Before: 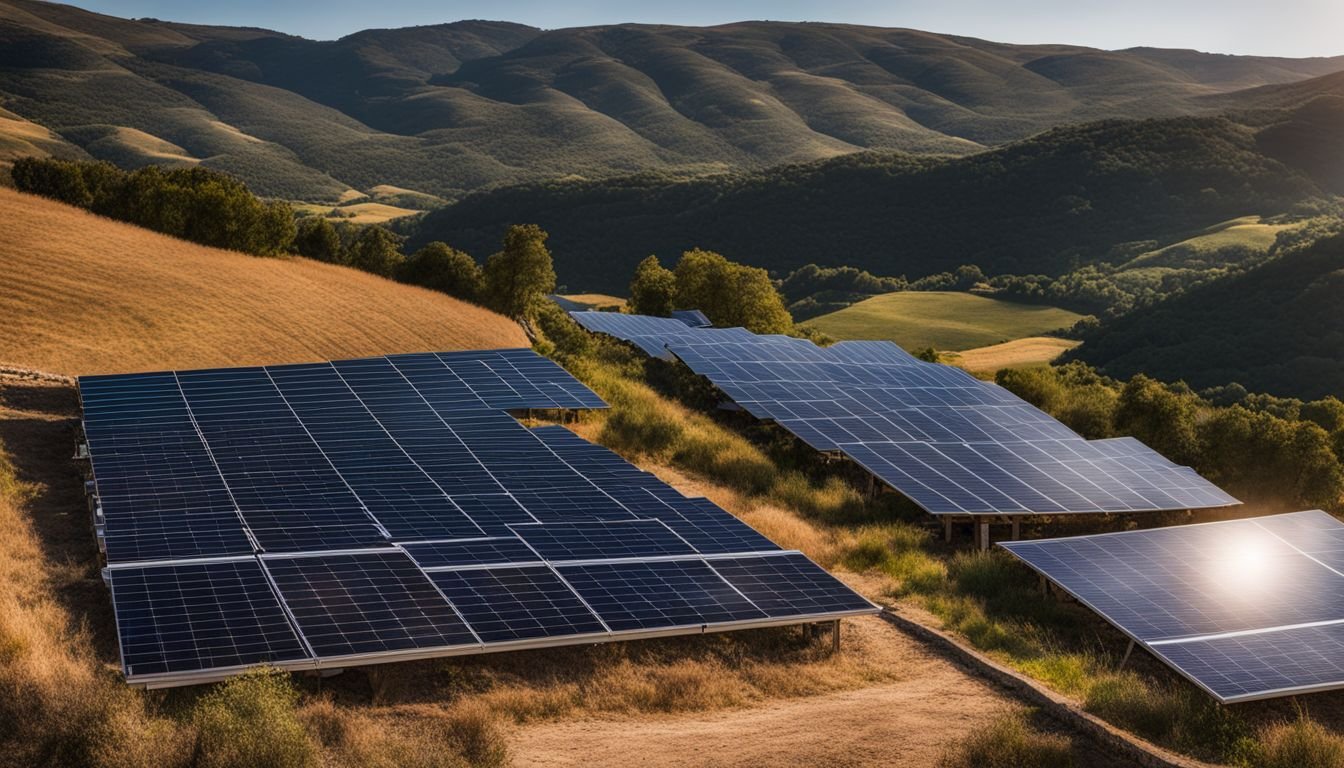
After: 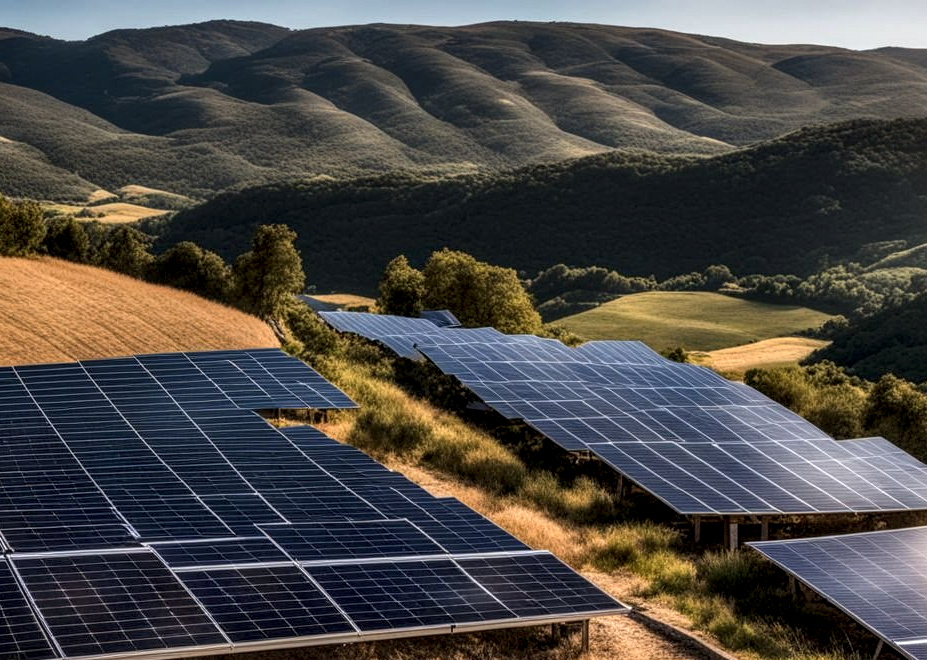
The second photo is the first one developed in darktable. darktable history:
local contrast: highlights 77%, shadows 56%, detail 174%, midtone range 0.426
crop: left 18.698%, right 12.289%, bottom 13.997%
